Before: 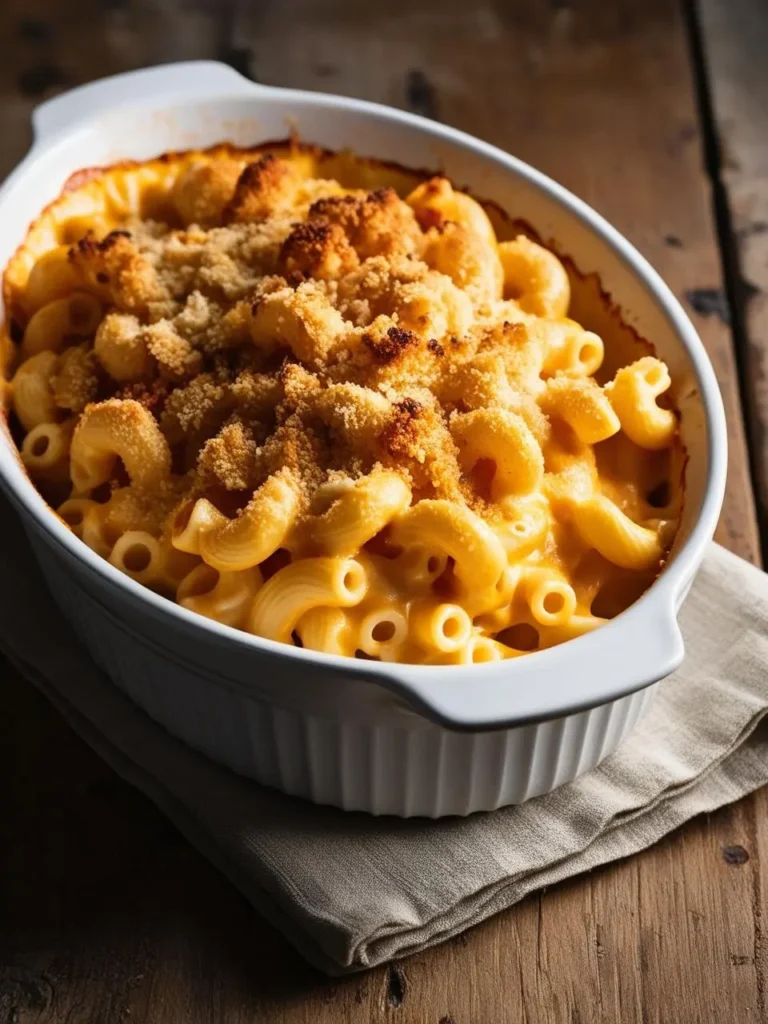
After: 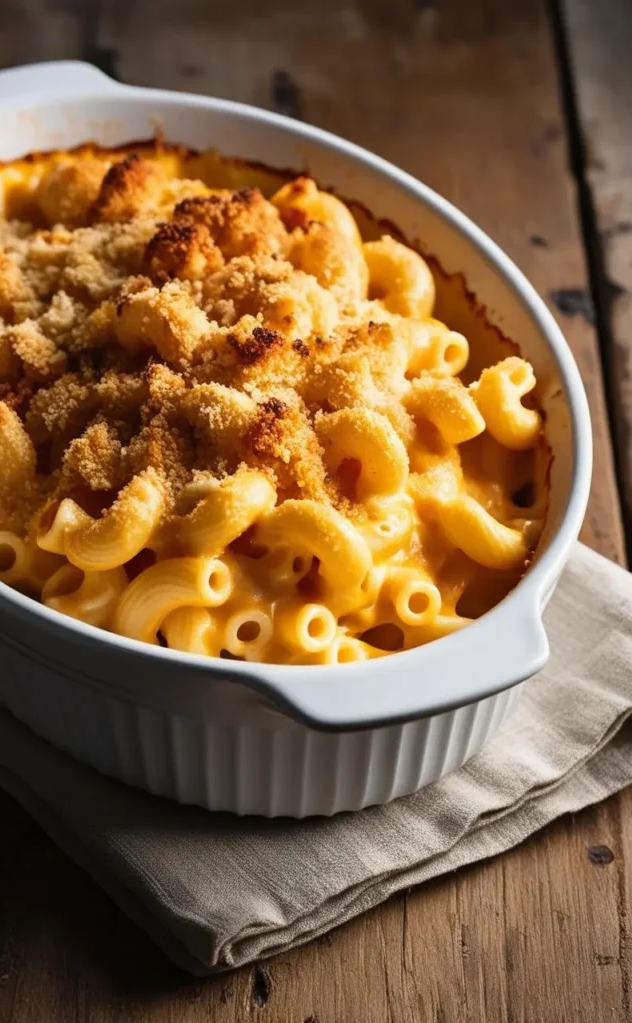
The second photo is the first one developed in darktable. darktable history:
crop: left 17.679%, bottom 0.028%
